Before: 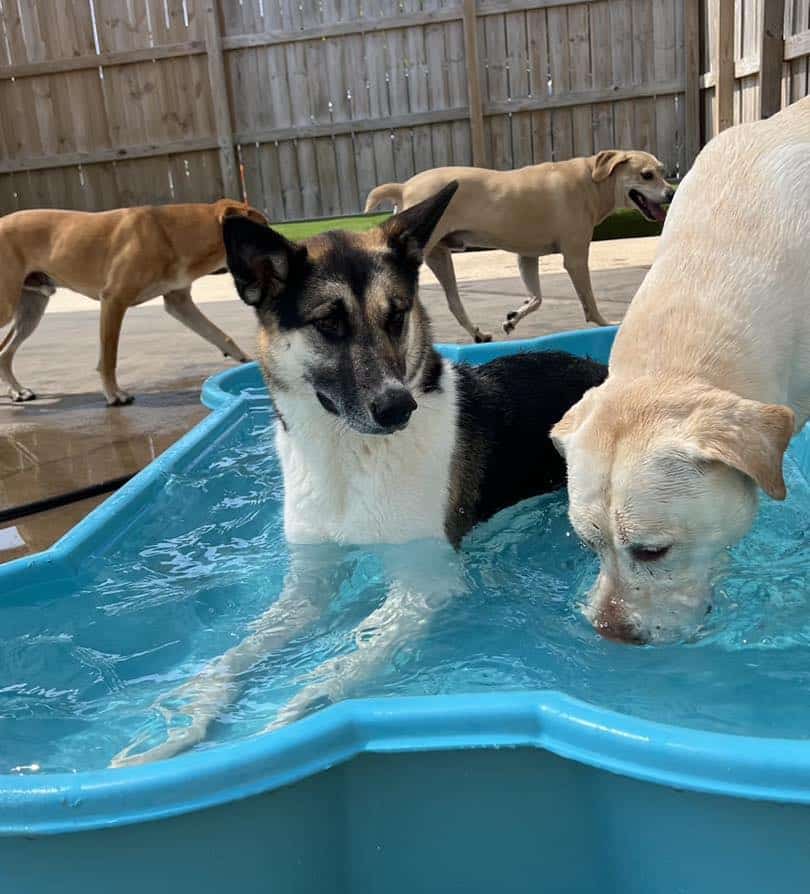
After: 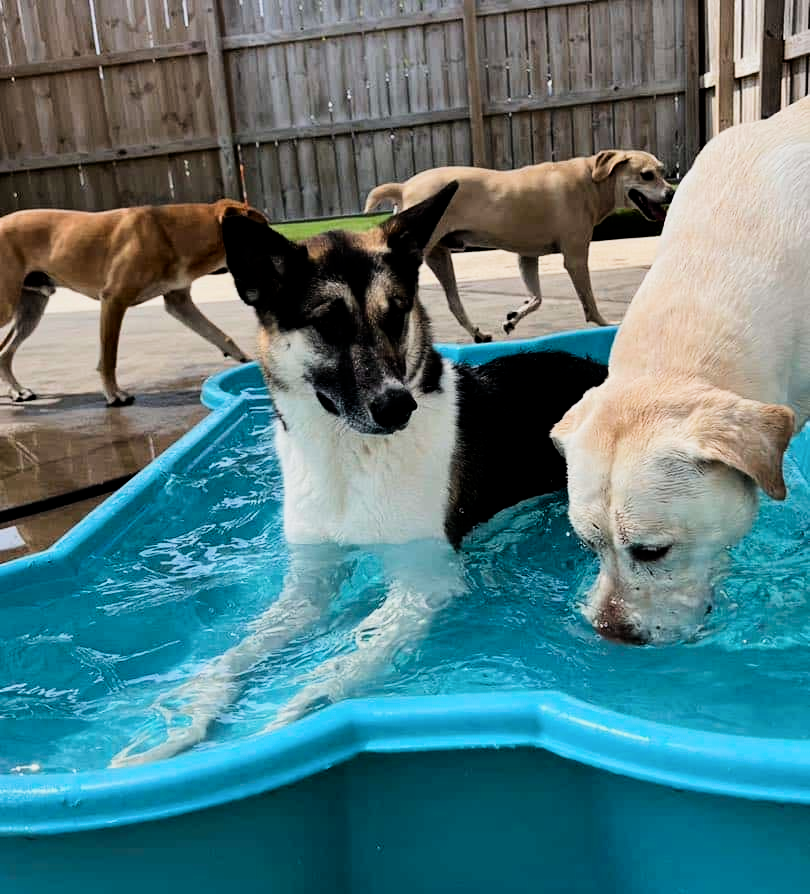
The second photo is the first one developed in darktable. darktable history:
contrast brightness saturation: contrast 0.14
filmic rgb: black relative exposure -5 EV, white relative exposure 3.5 EV, hardness 3.19, contrast 1.3, highlights saturation mix -50%
